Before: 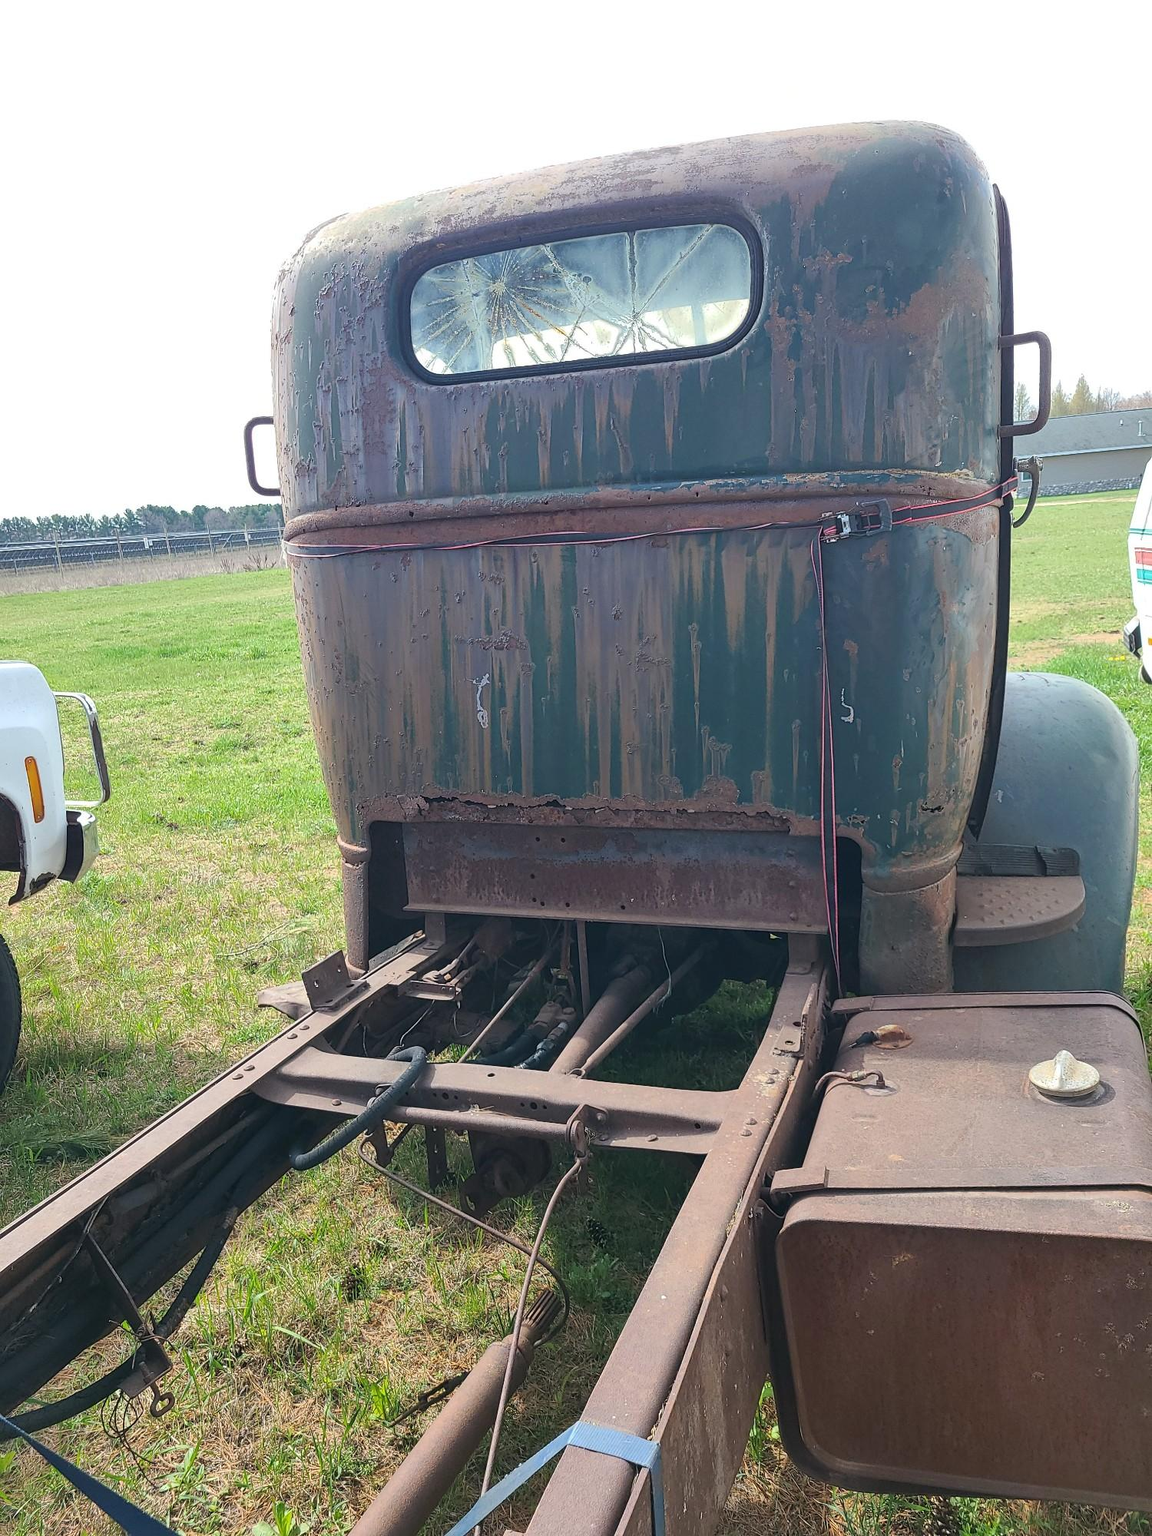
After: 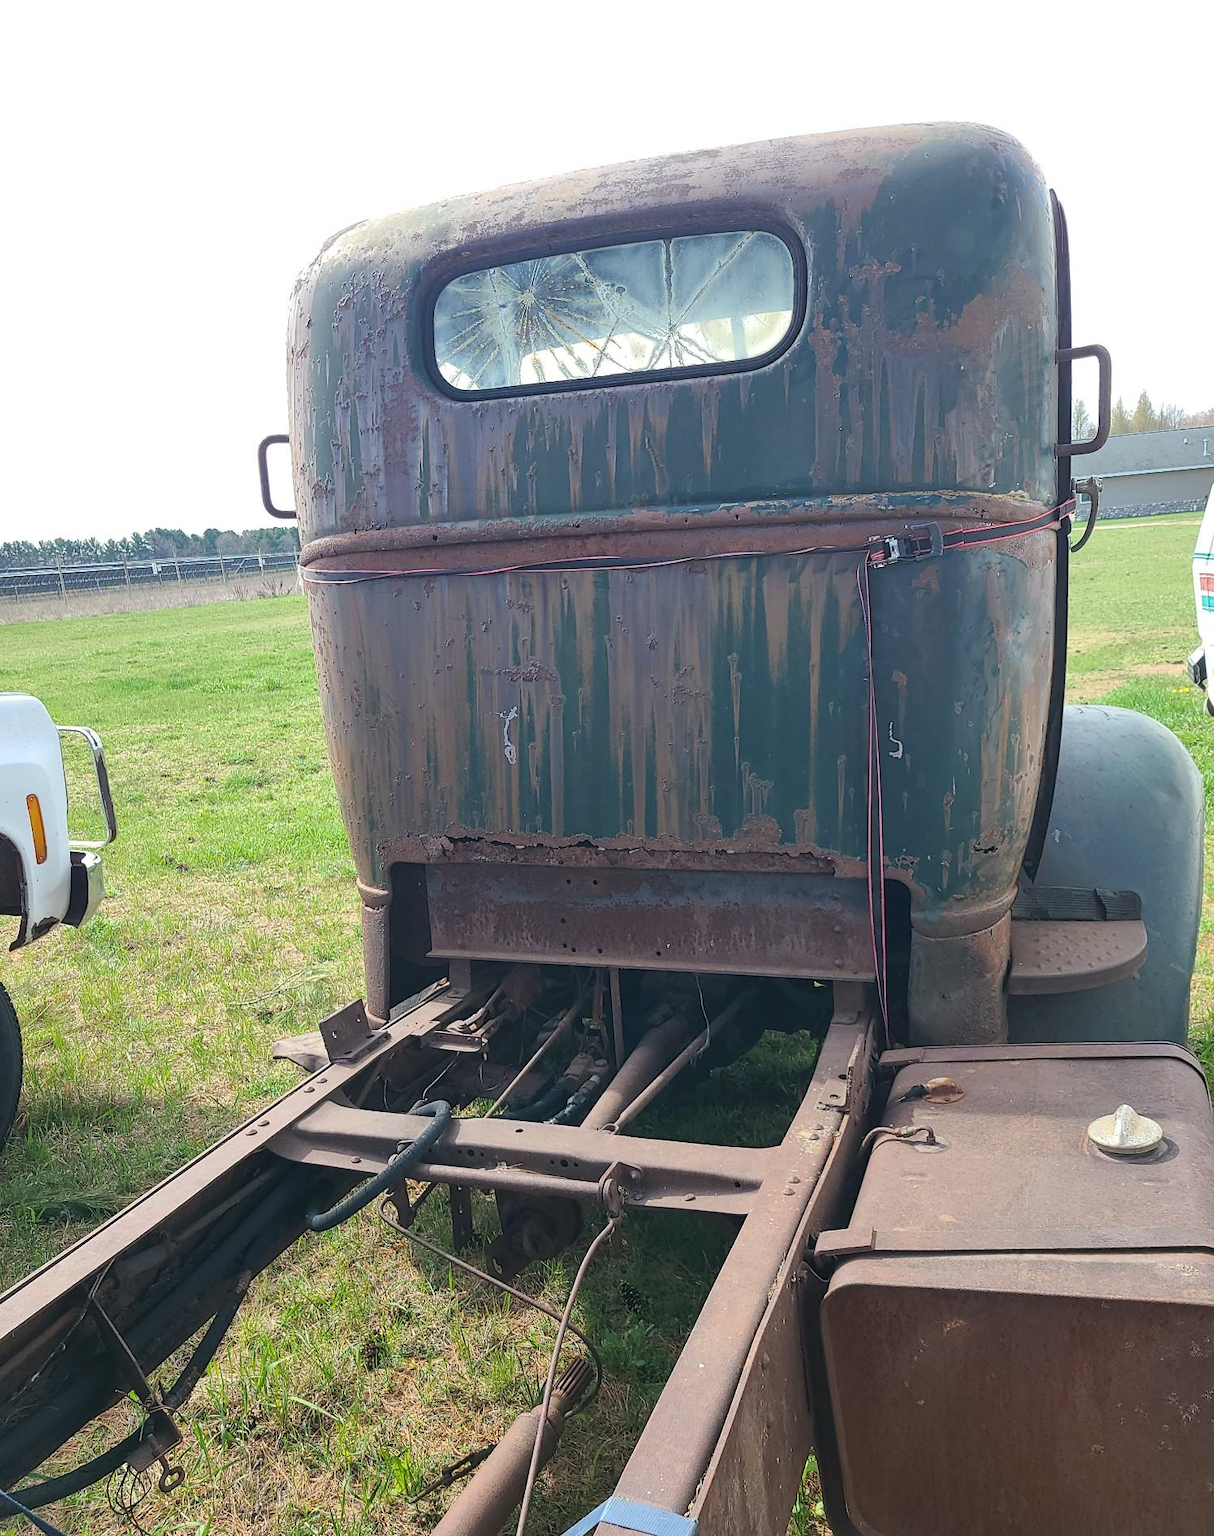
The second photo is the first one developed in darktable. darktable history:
crop: top 0.392%, right 0.256%, bottom 4.995%
haze removal: compatibility mode true, adaptive false
